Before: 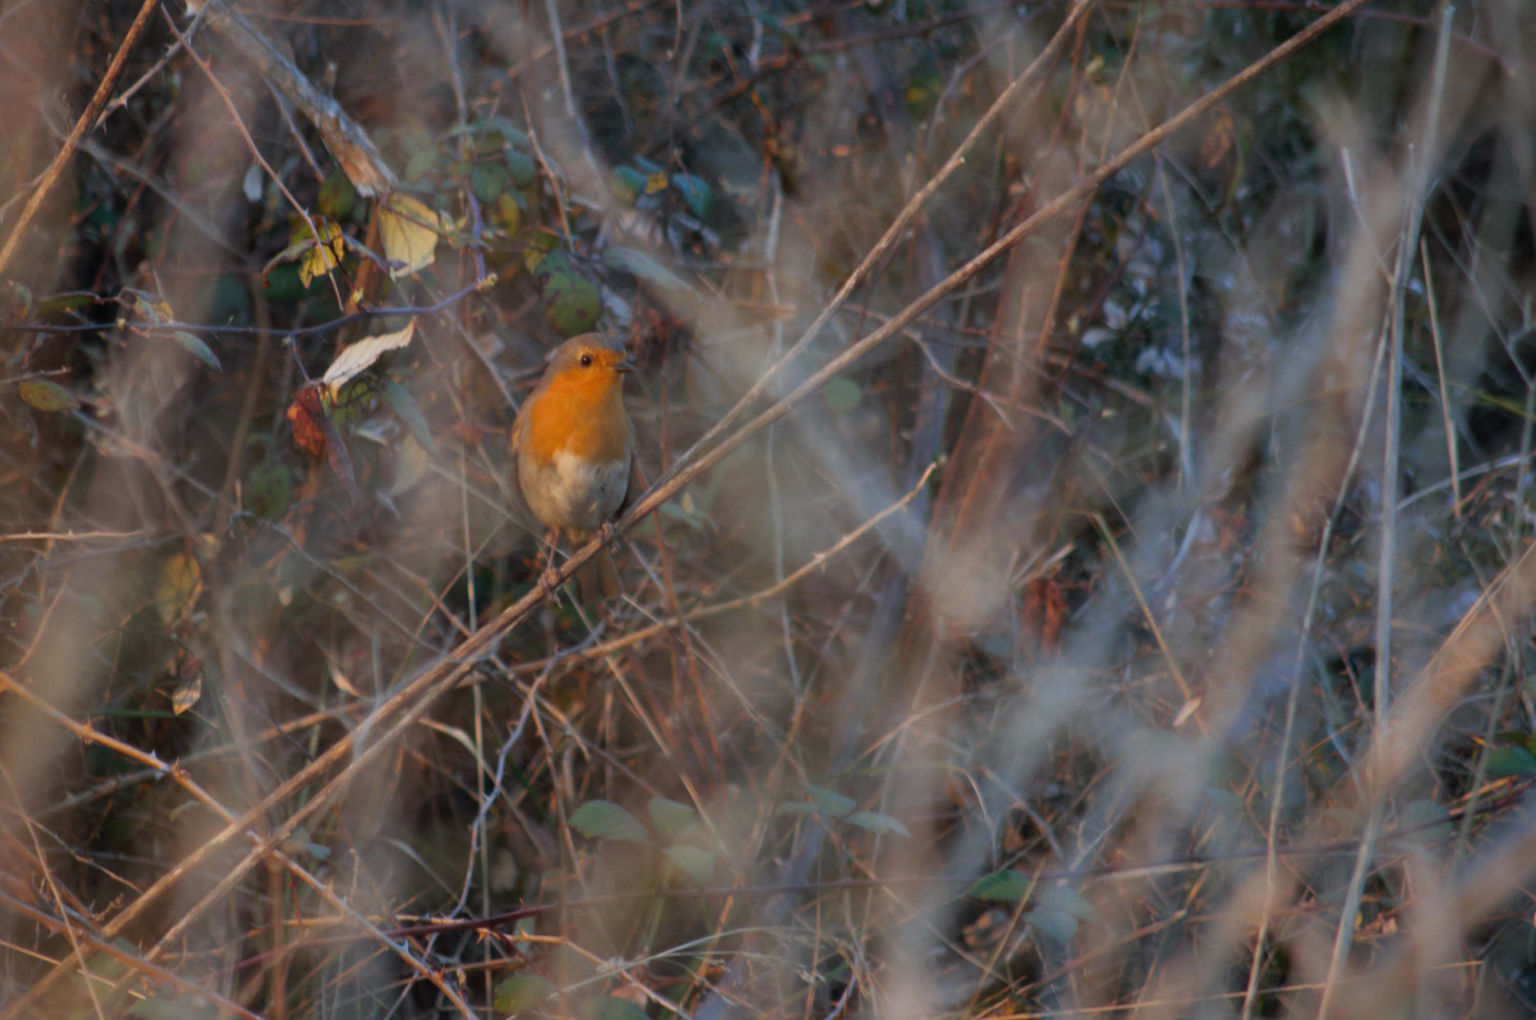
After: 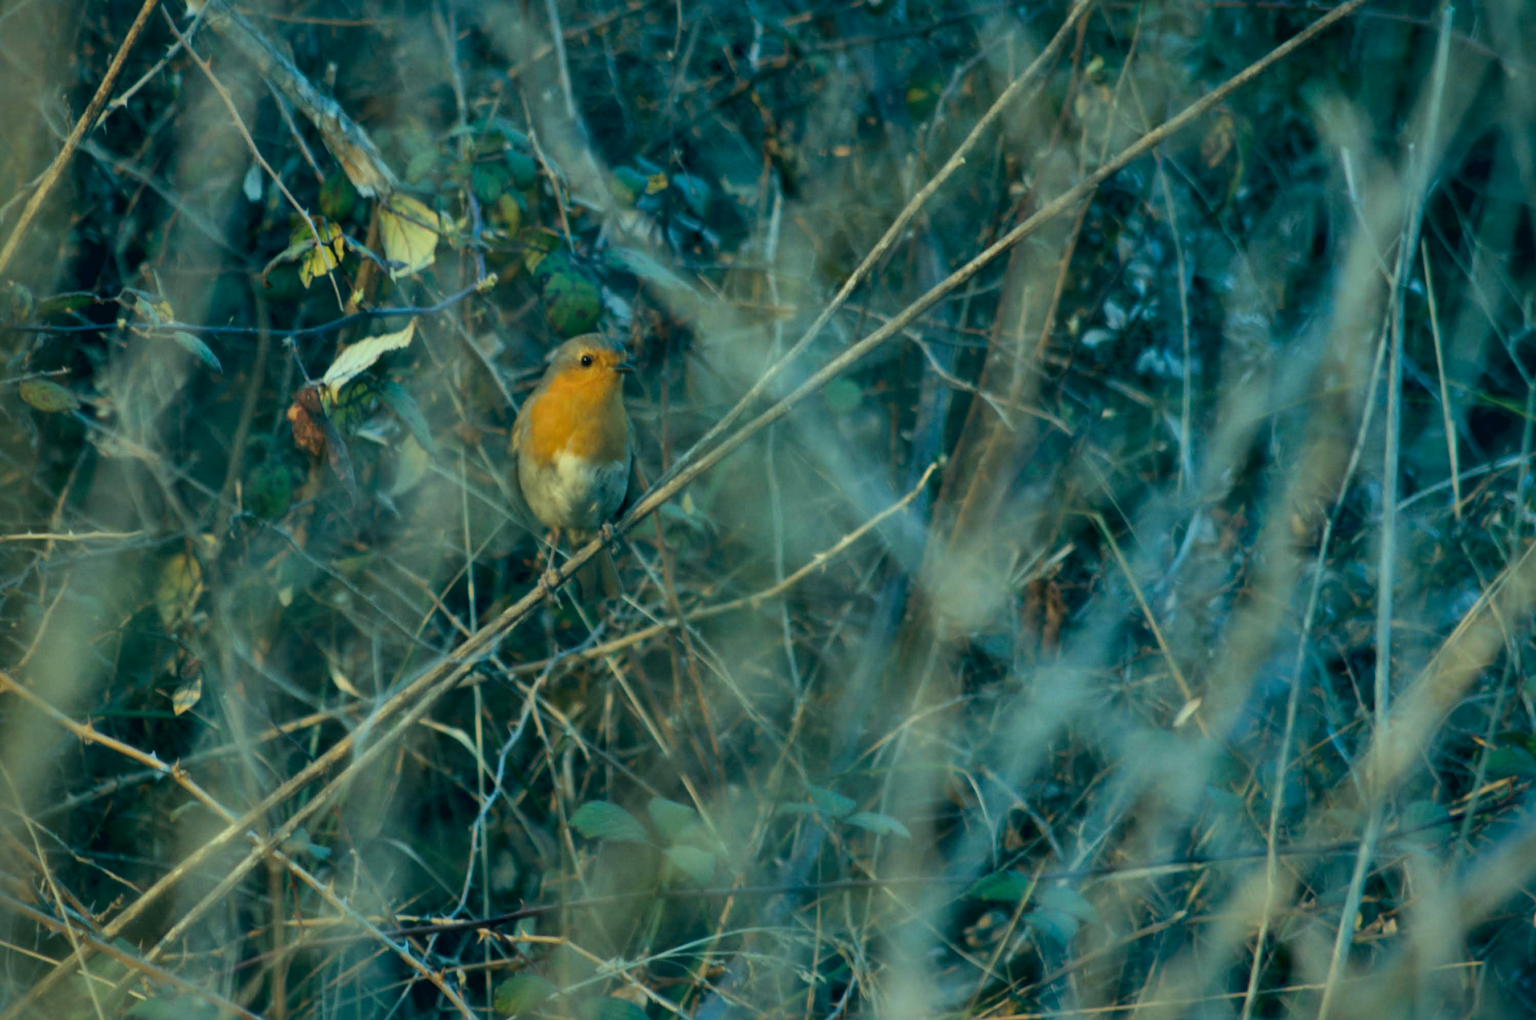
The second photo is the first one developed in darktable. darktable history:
color correction: highlights a* -20.08, highlights b* 9.8, shadows a* -20.4, shadows b* -10.76
local contrast: mode bilateral grid, contrast 25, coarseness 60, detail 151%, midtone range 0.2
